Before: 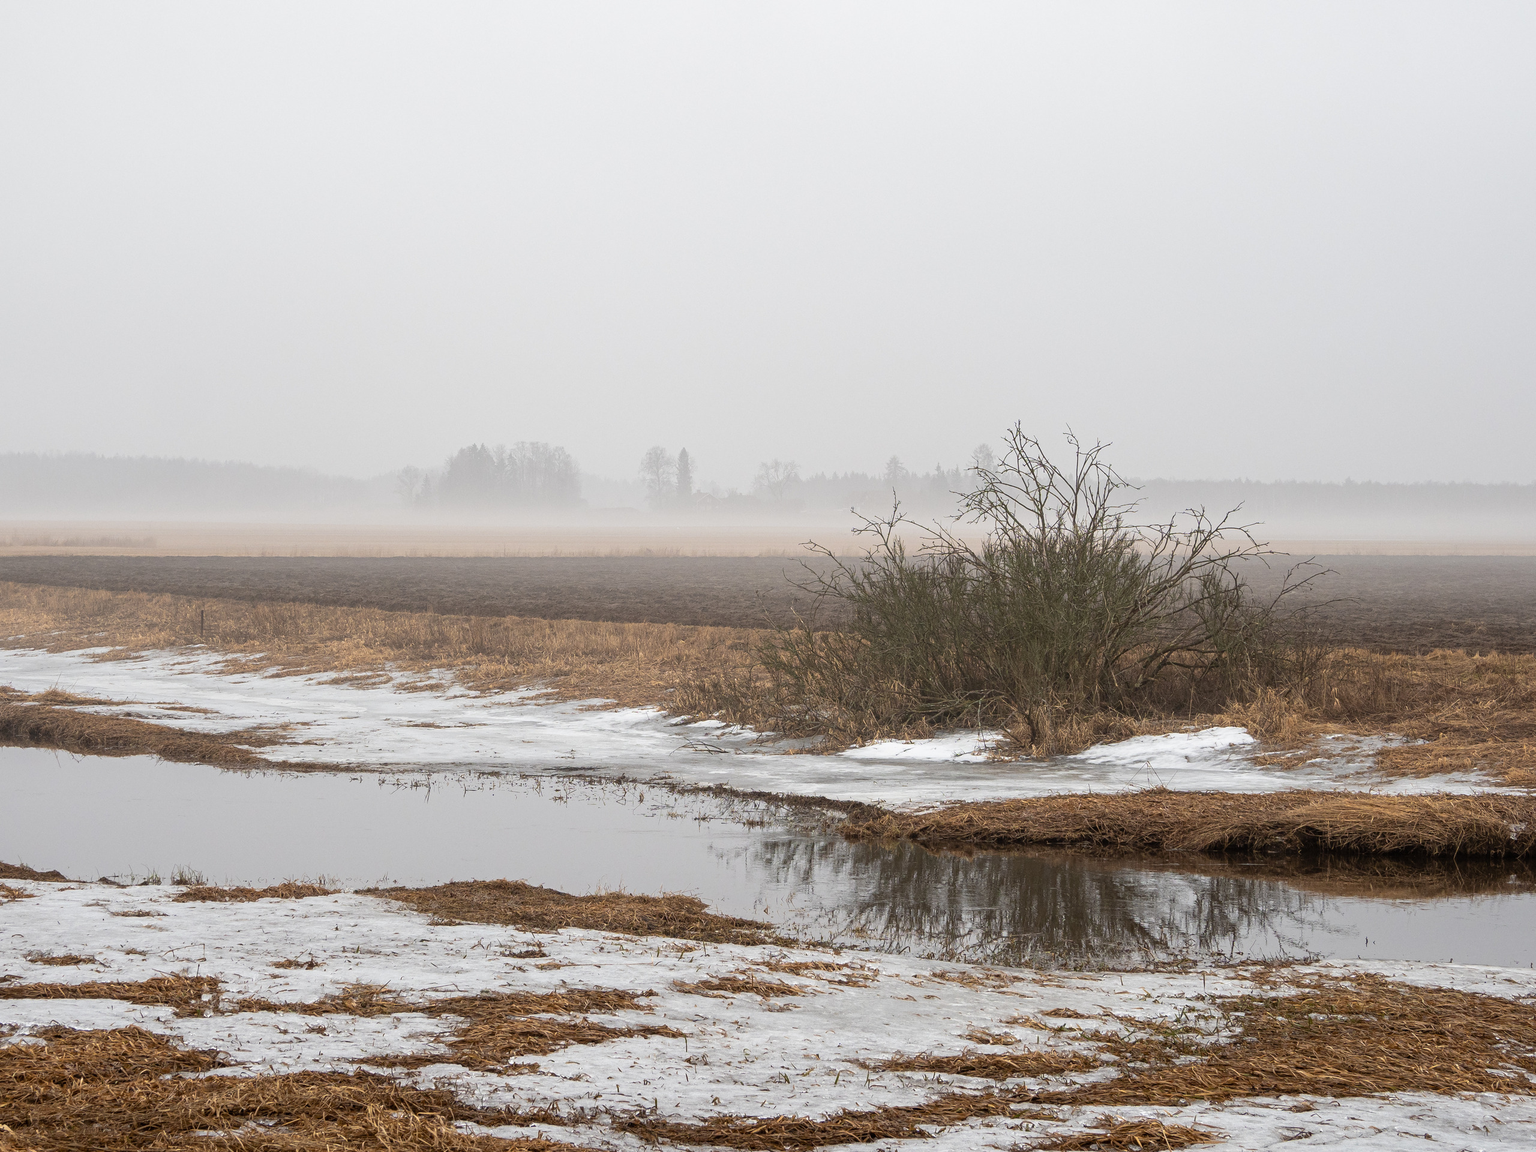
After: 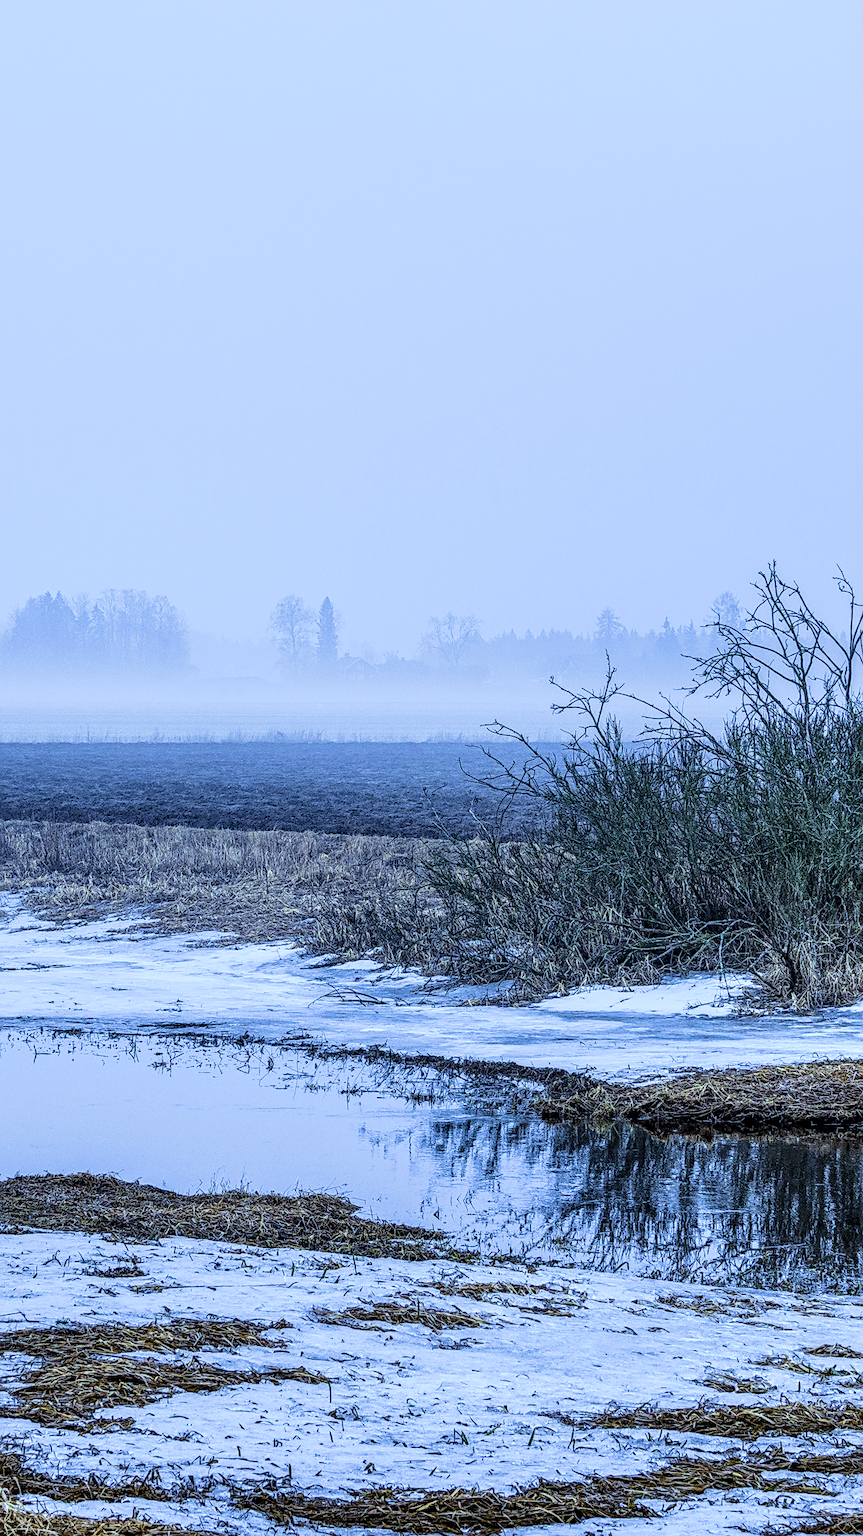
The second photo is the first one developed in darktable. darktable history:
sharpen: on, module defaults
filmic rgb: black relative exposure -7.5 EV, white relative exposure 5 EV, hardness 3.31, contrast 1.3, contrast in shadows safe
color correction: highlights a* -5.94, highlights b* 11.19
velvia: strength 67.07%, mid-tones bias 0.972
white balance: red 0.766, blue 1.537
local contrast: highlights 0%, shadows 0%, detail 182%
shadows and highlights: radius 110.86, shadows 51.09, white point adjustment 9.16, highlights -4.17, highlights color adjustment 32.2%, soften with gaussian
crop: left 28.583%, right 29.231%
